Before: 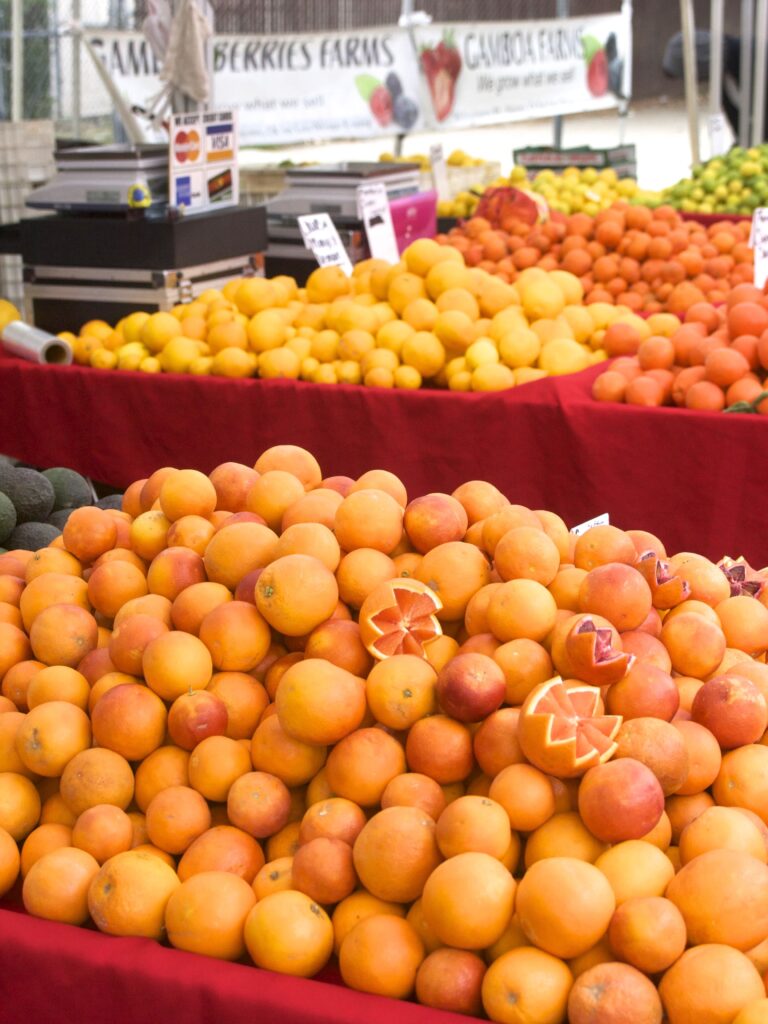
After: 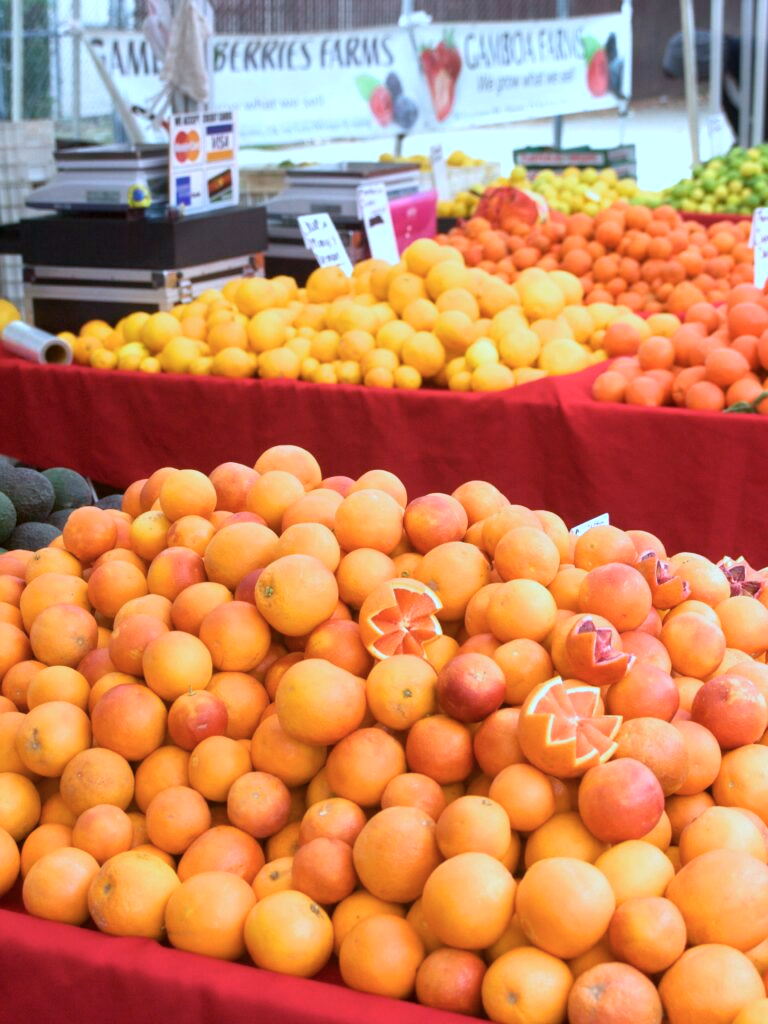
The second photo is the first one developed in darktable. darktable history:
color calibration: x 0.398, y 0.386, temperature 3696.08 K
